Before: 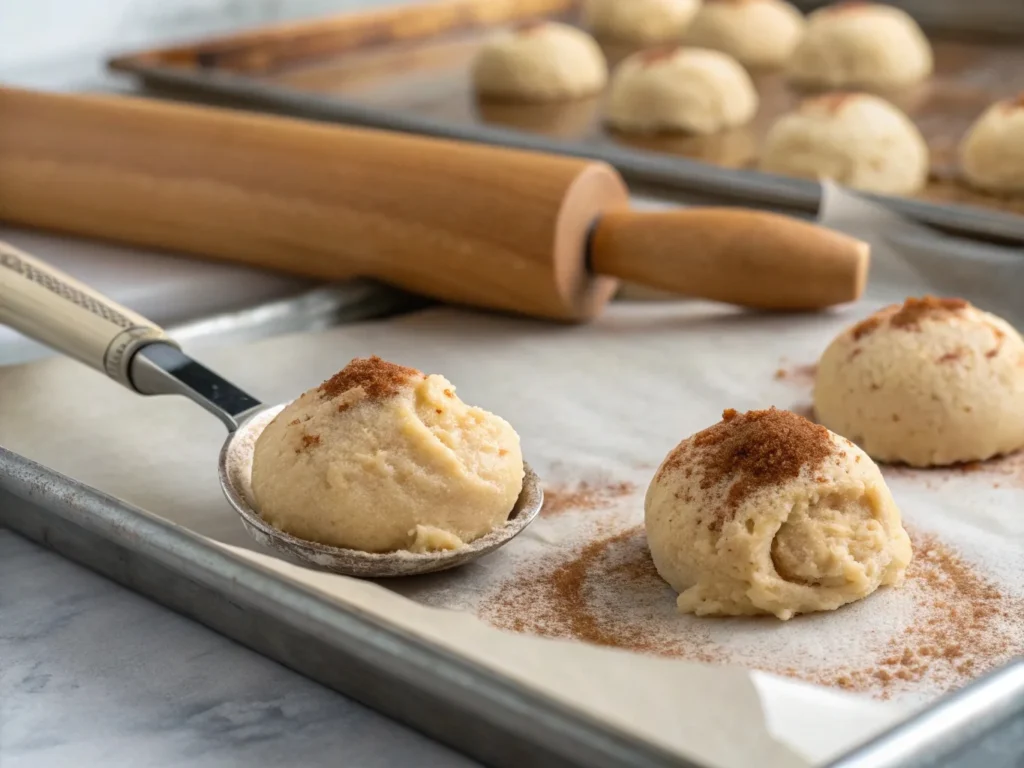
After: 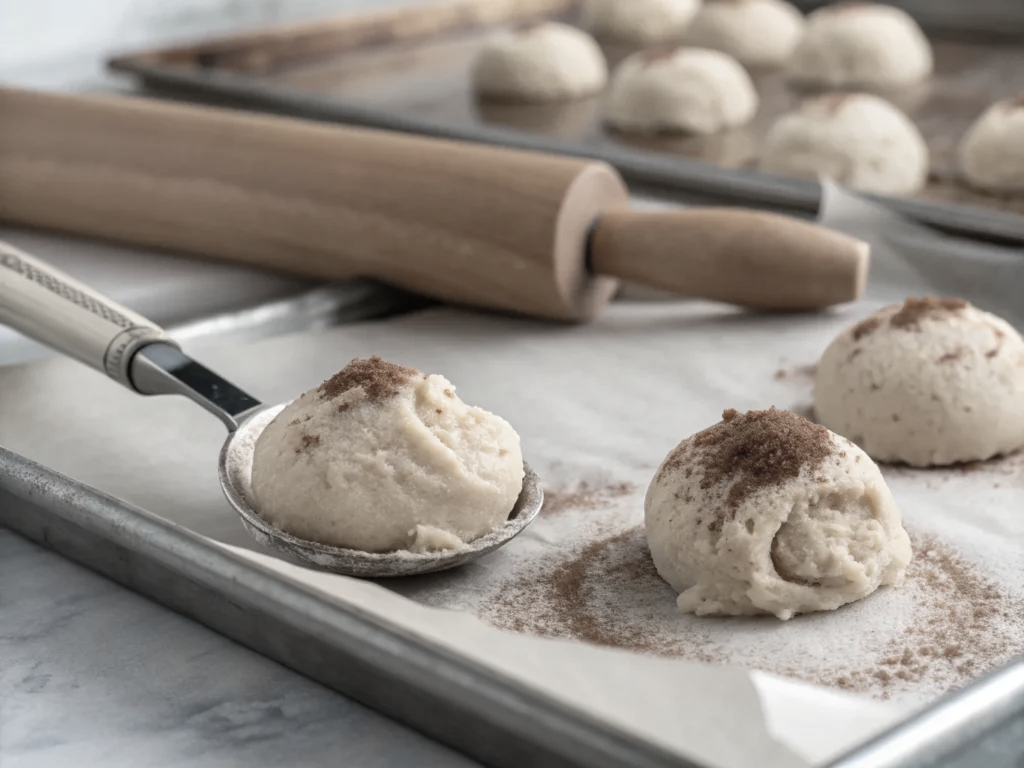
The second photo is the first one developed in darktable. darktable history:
color zones: curves: ch1 [(0.238, 0.163) (0.476, 0.2) (0.733, 0.322) (0.848, 0.134)]
